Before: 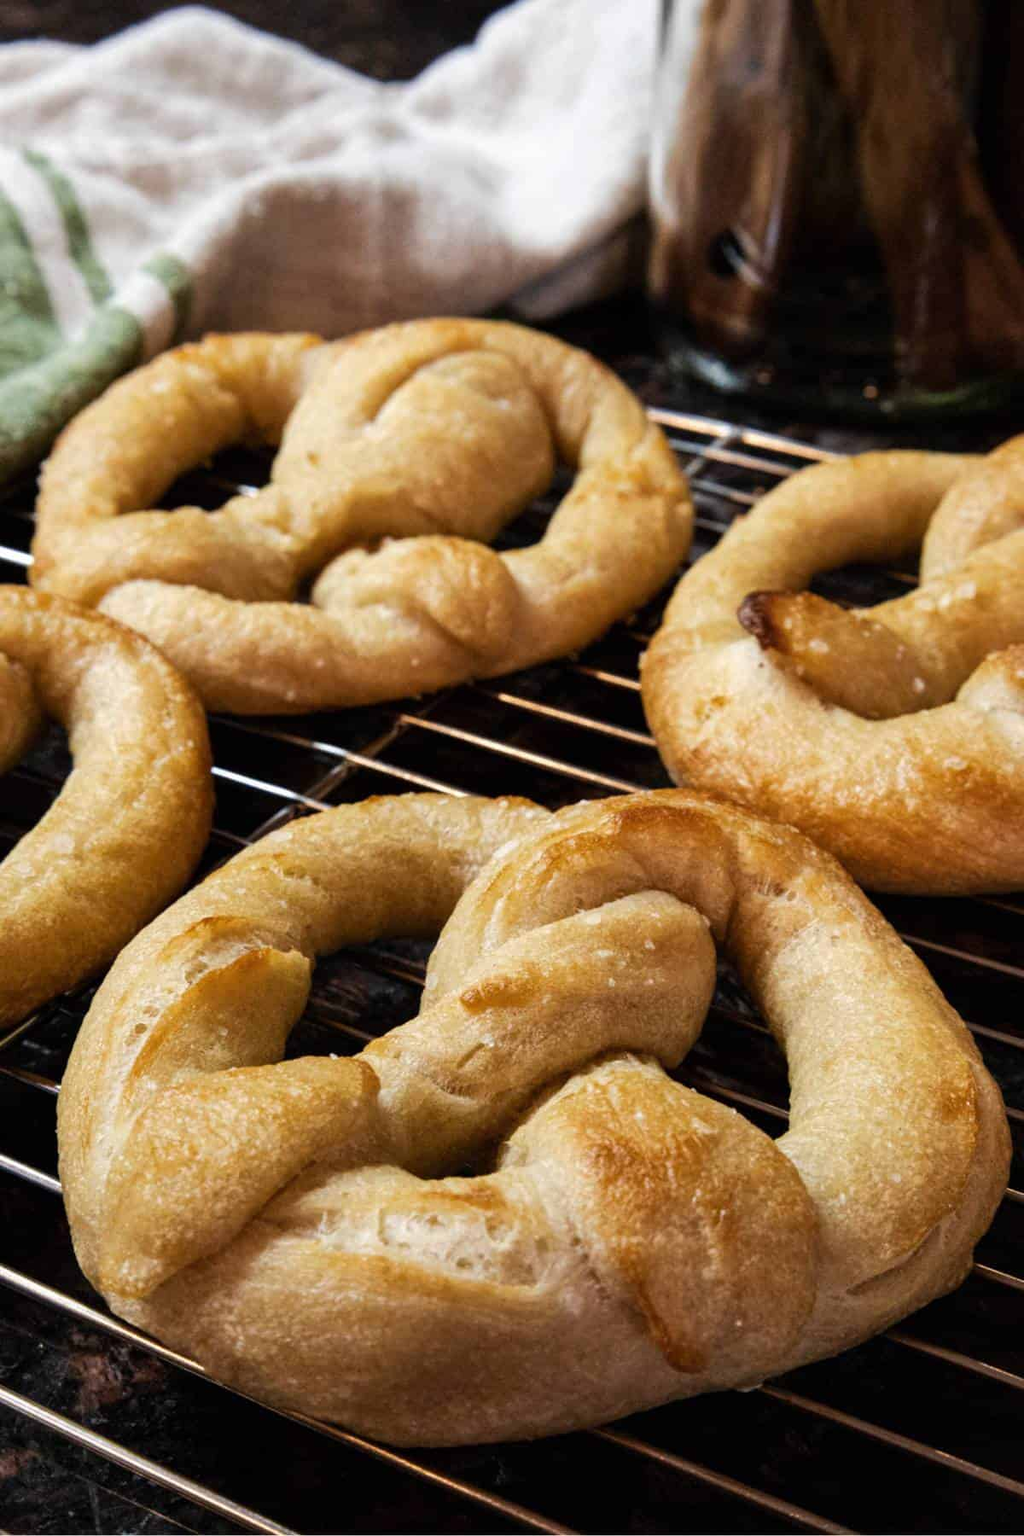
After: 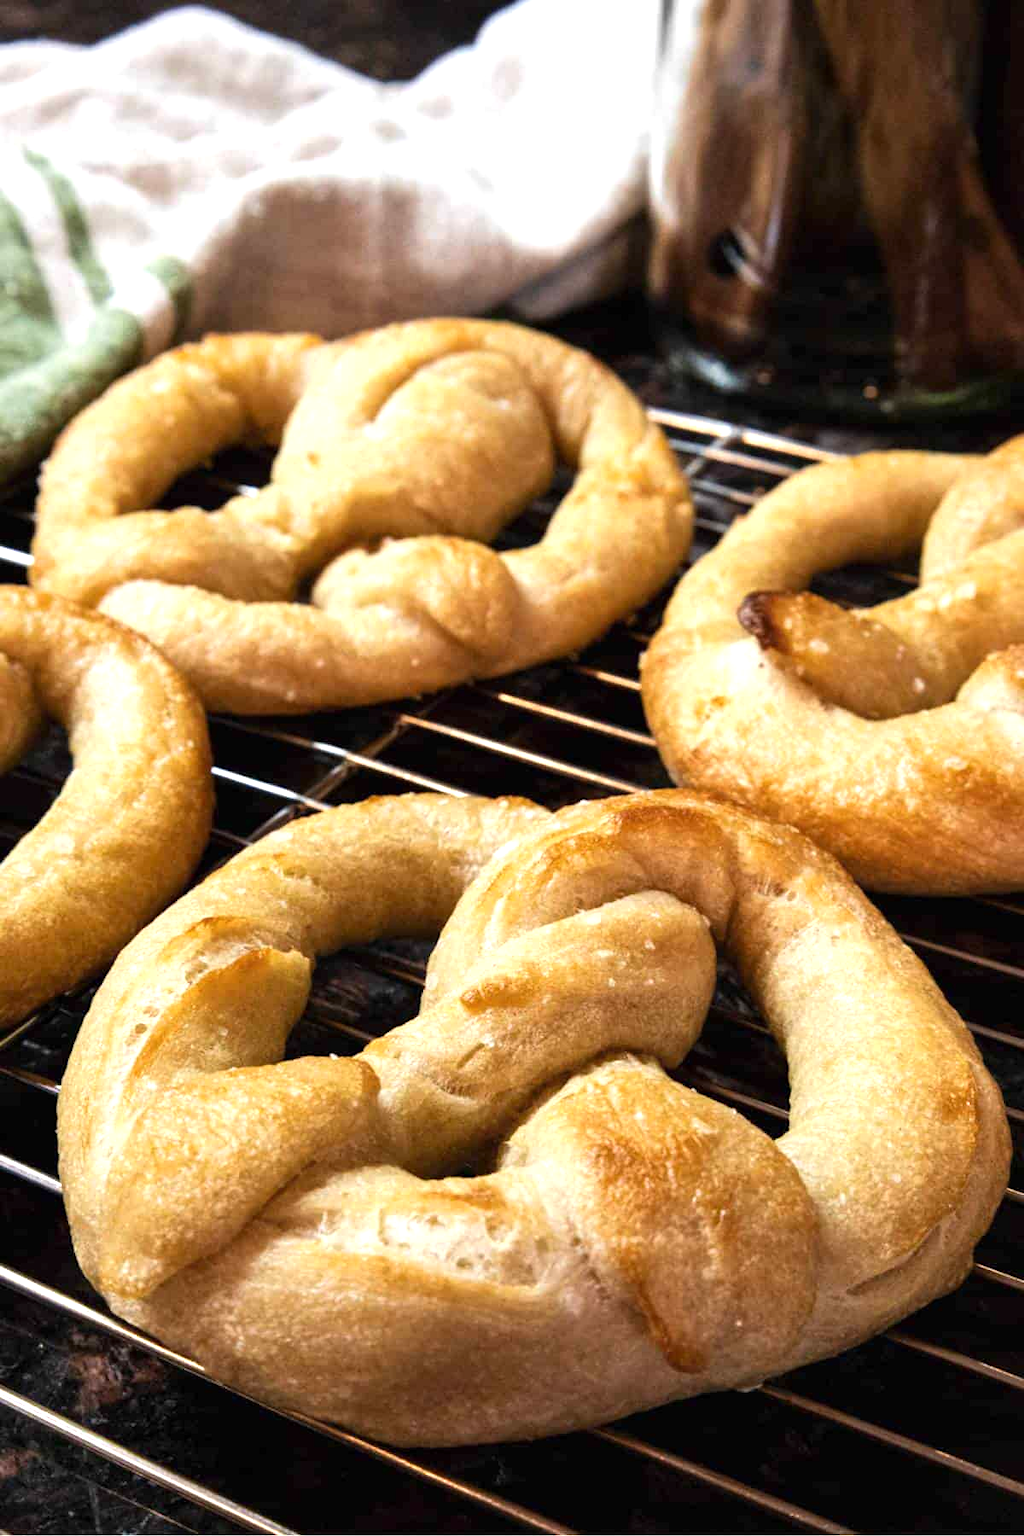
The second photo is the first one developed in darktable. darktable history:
exposure: exposure 0.667 EV, compensate highlight preservation false
